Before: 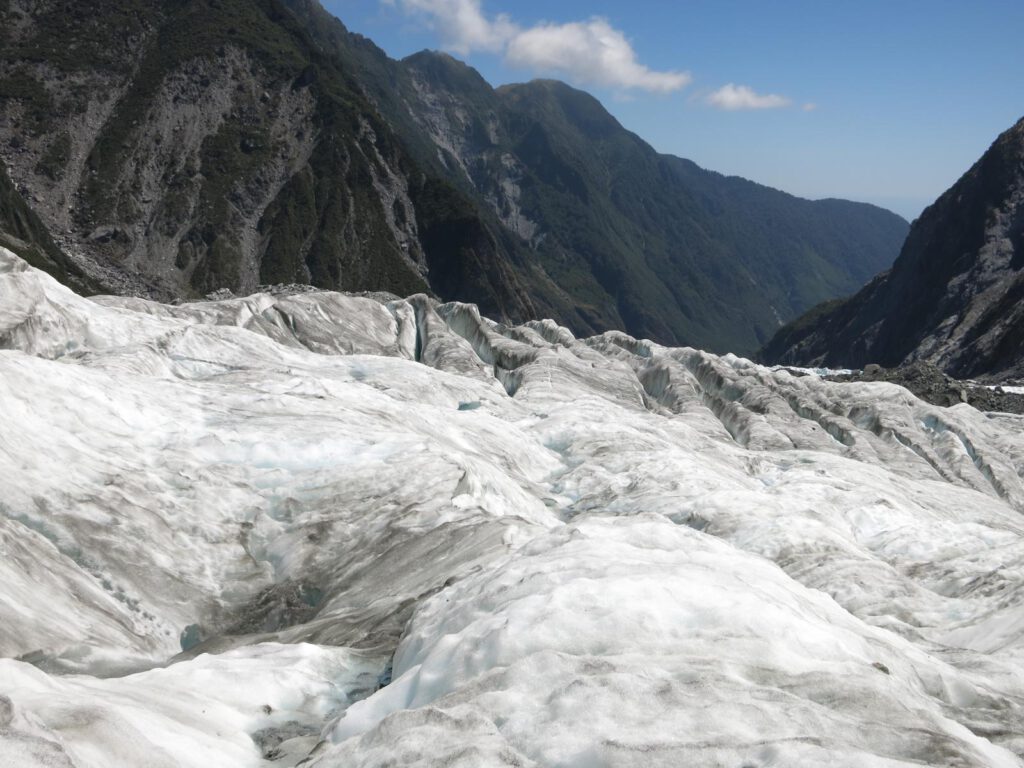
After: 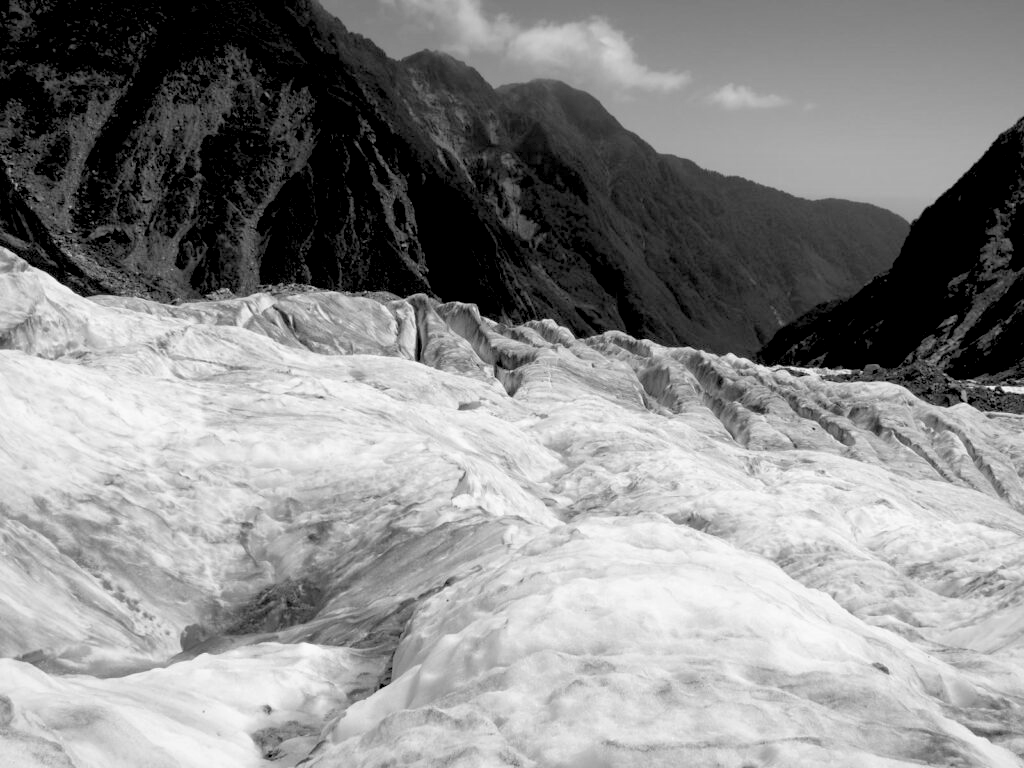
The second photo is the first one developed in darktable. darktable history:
rgb levels: levels [[0.029, 0.461, 0.922], [0, 0.5, 1], [0, 0.5, 1]]
monochrome: a 73.58, b 64.21
